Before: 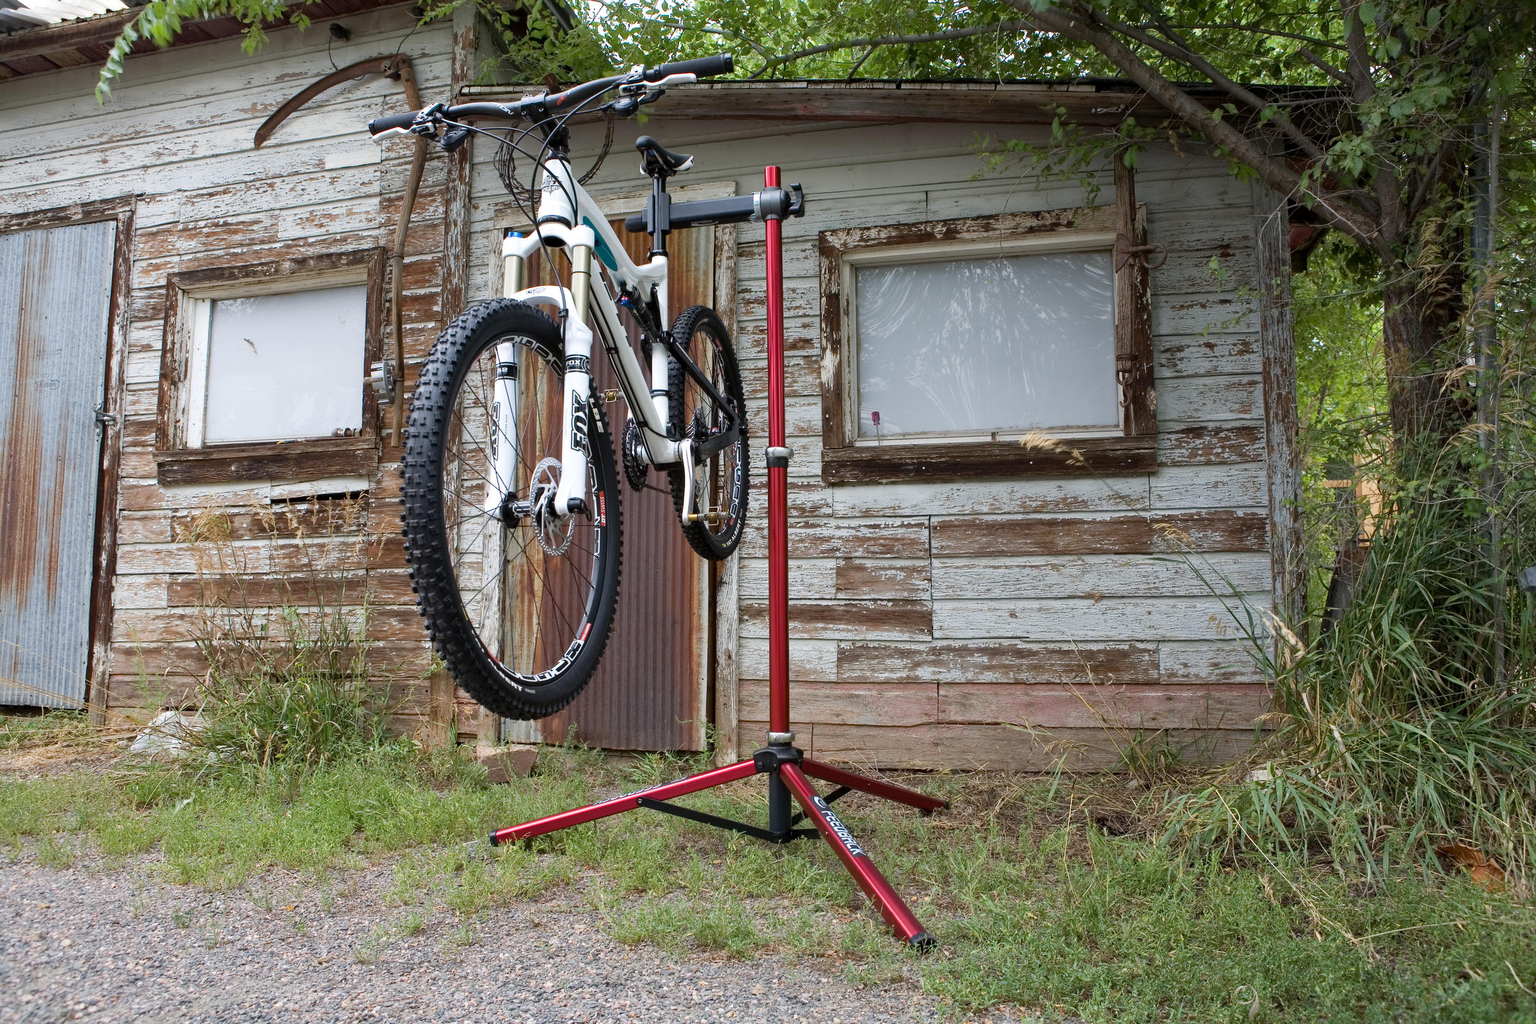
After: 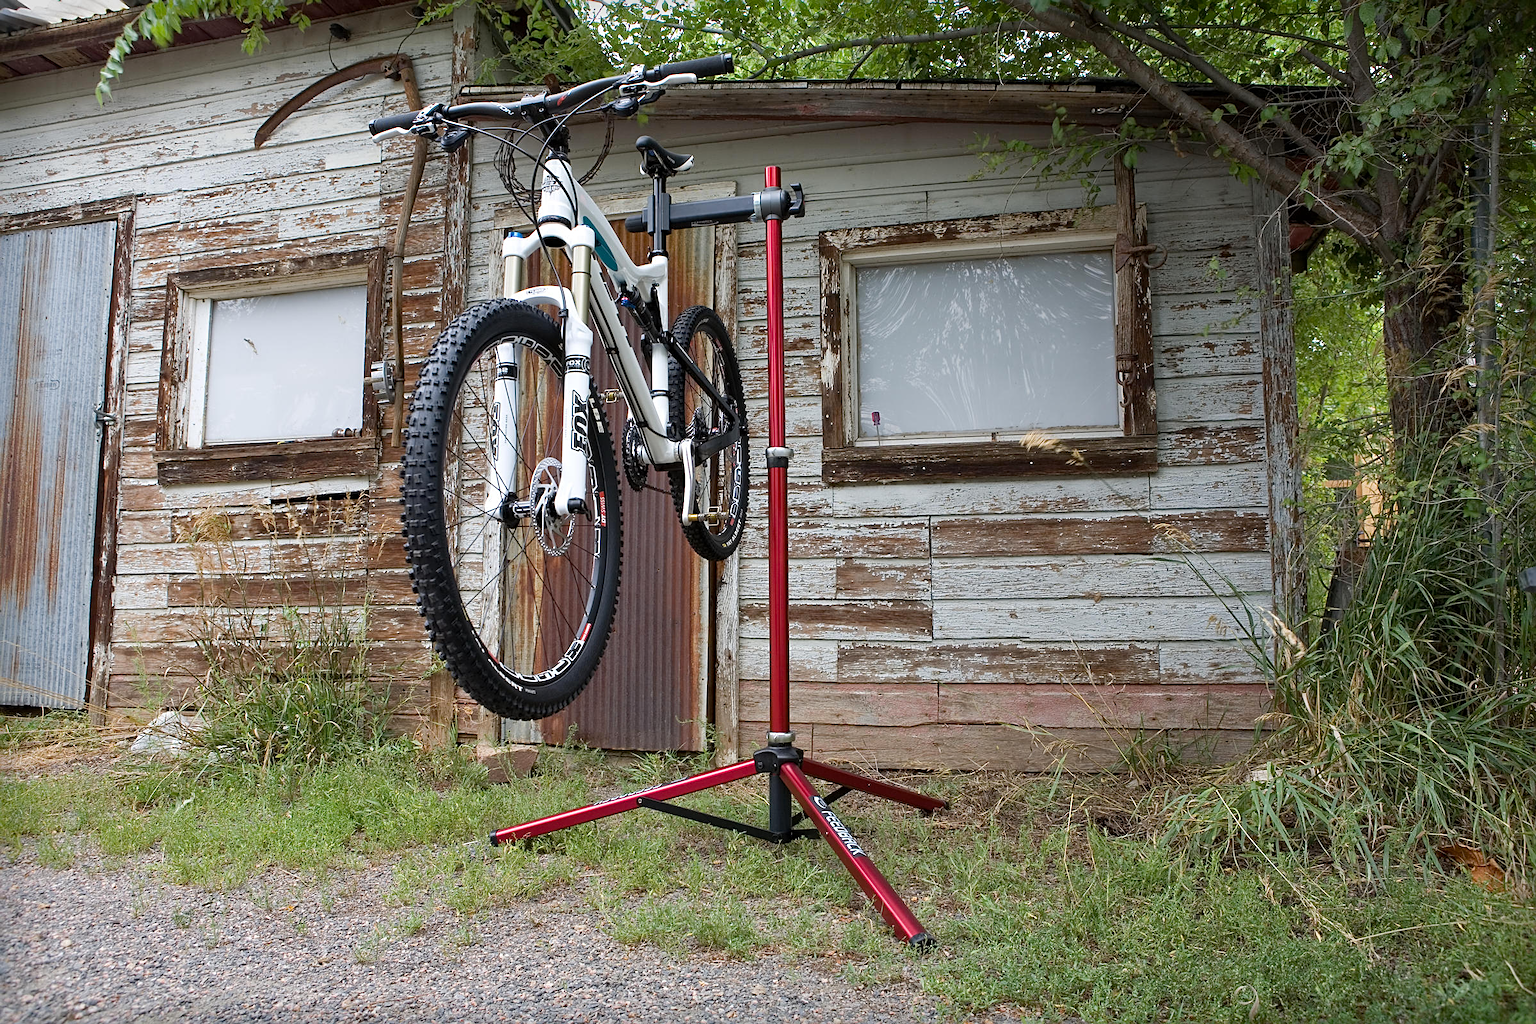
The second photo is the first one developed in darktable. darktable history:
color zones: curves: ch1 [(0, 0.523) (0.143, 0.545) (0.286, 0.52) (0.429, 0.506) (0.571, 0.503) (0.714, 0.503) (0.857, 0.508) (1, 0.523)]
sharpen: on, module defaults
vignetting: fall-off start 92.85%, fall-off radius 6%, brightness -0.252, saturation 0.137, automatic ratio true, width/height ratio 1.33, shape 0.041
